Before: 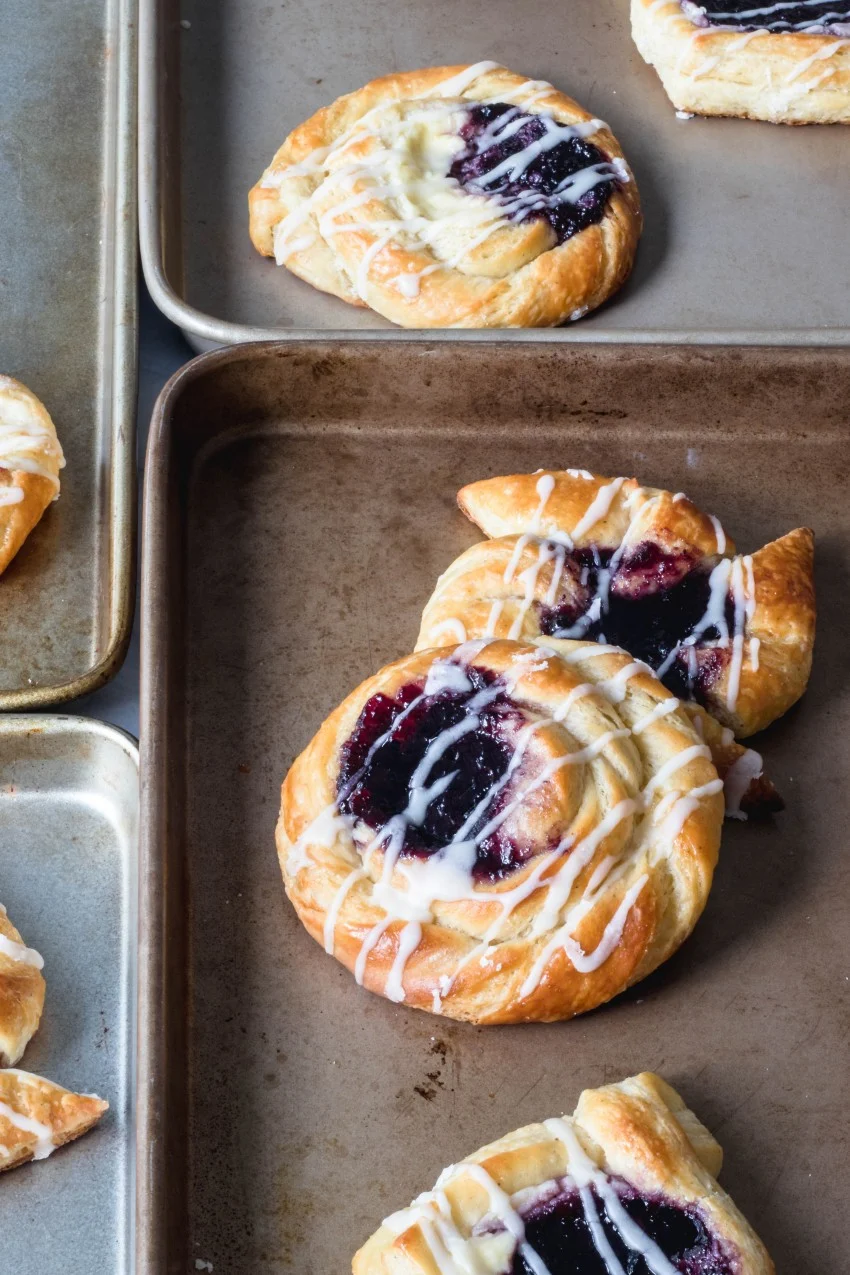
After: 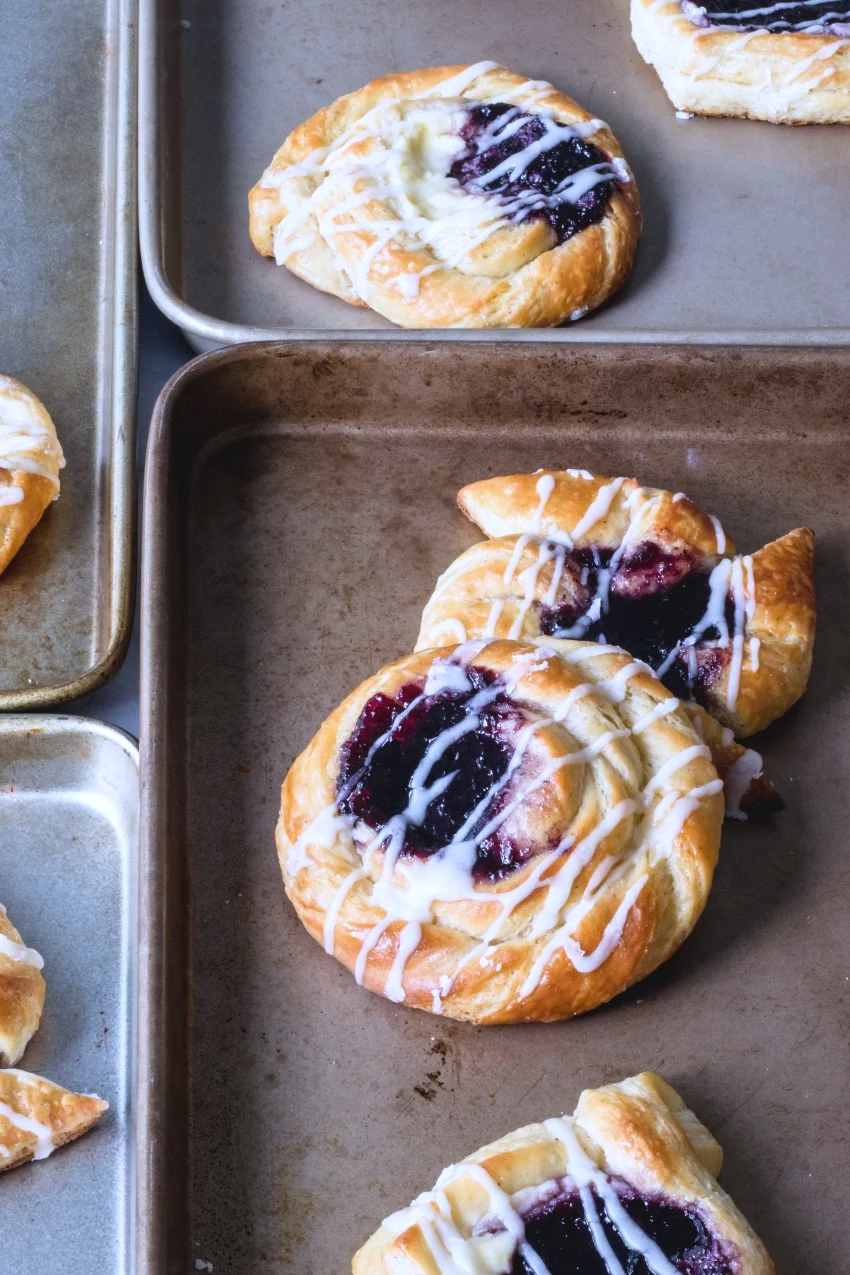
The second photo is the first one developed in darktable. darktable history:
white balance: red 0.967, blue 1.119, emerald 0.756
exposure: black level correction -0.003, exposure 0.04 EV, compensate highlight preservation false
